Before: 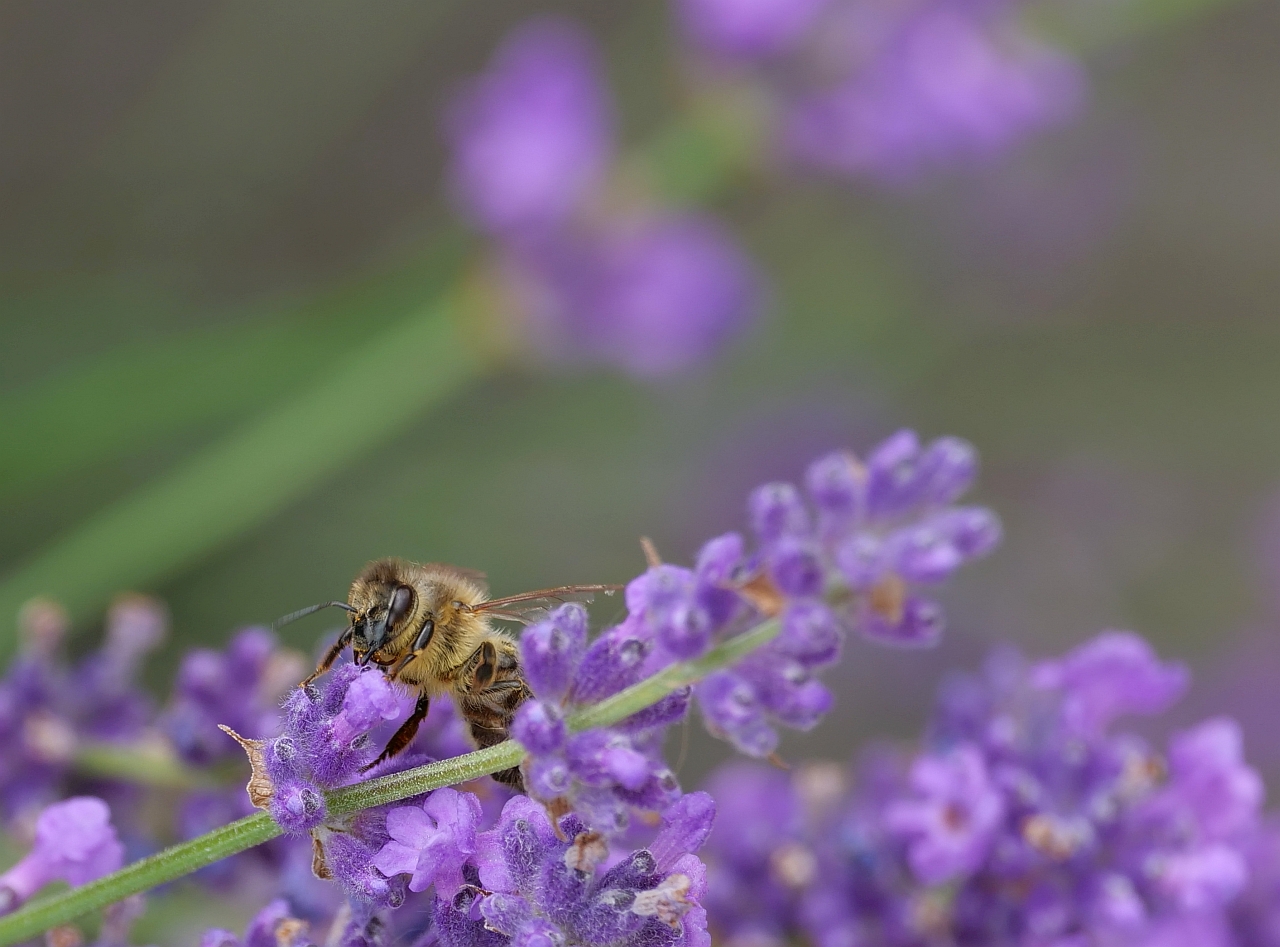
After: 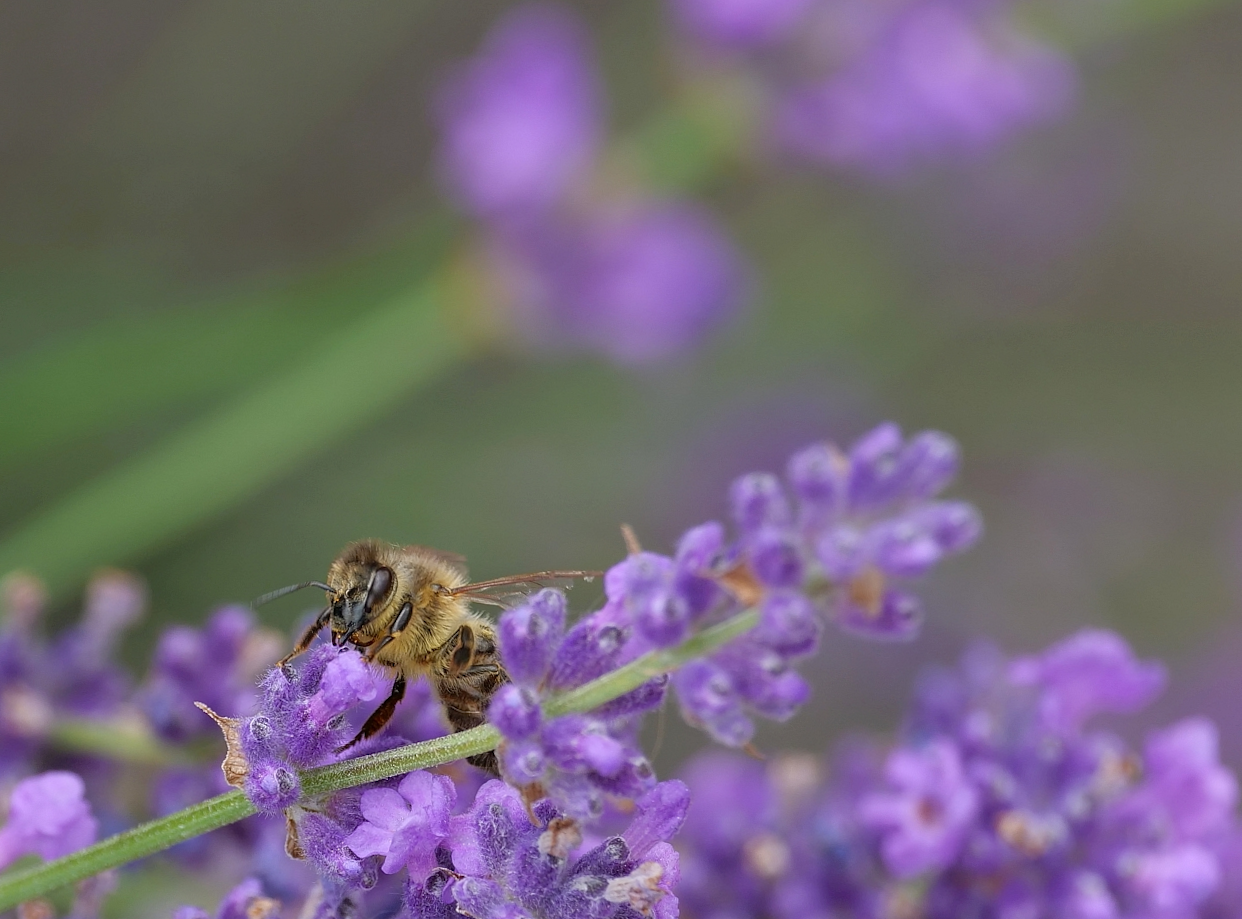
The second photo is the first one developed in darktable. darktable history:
crop and rotate: angle -1.29°
shadows and highlights: shadows 24.47, highlights -79.16, soften with gaussian
